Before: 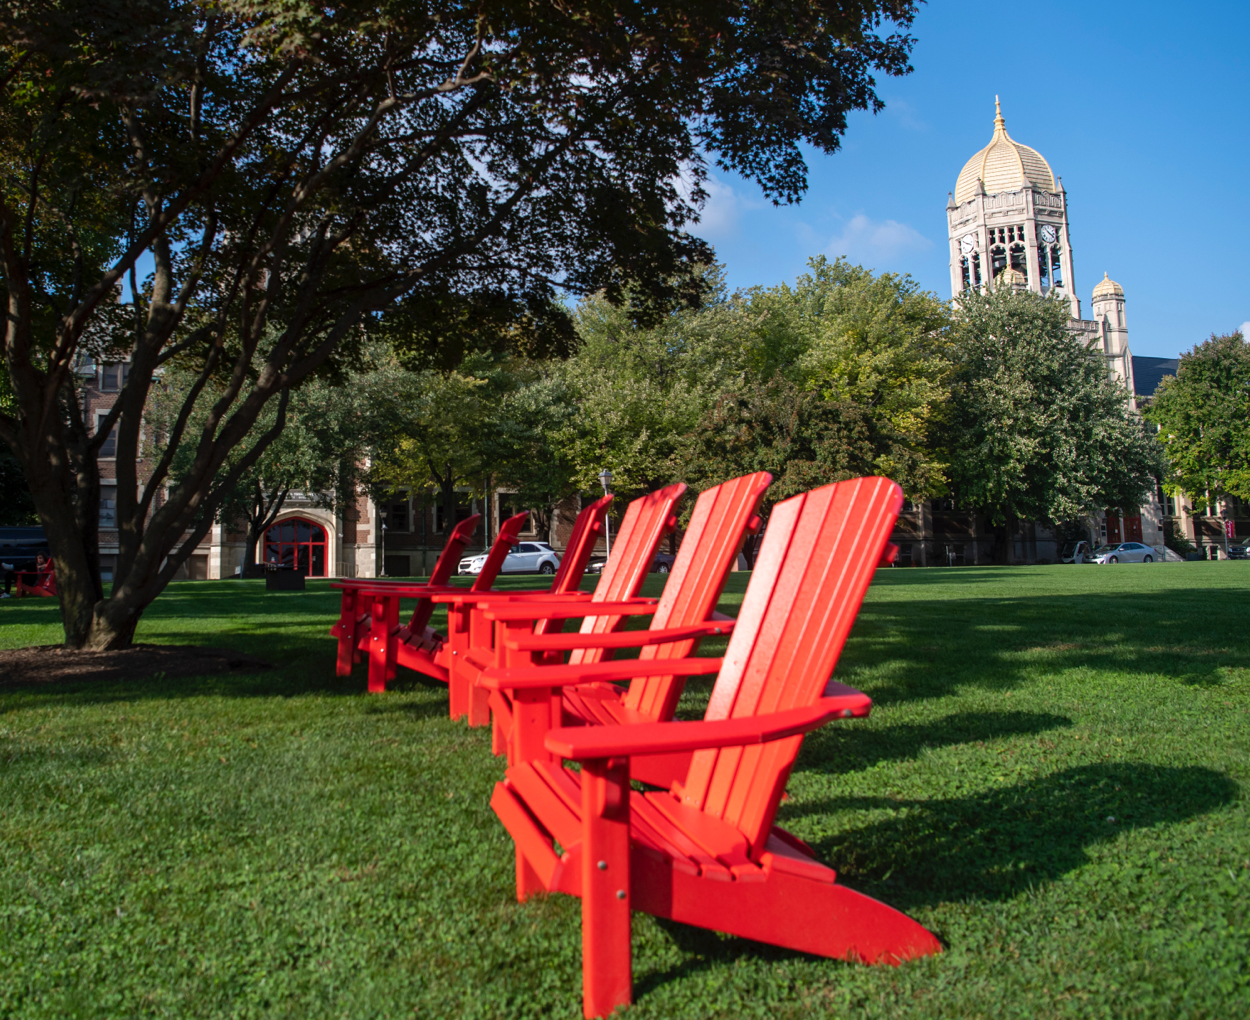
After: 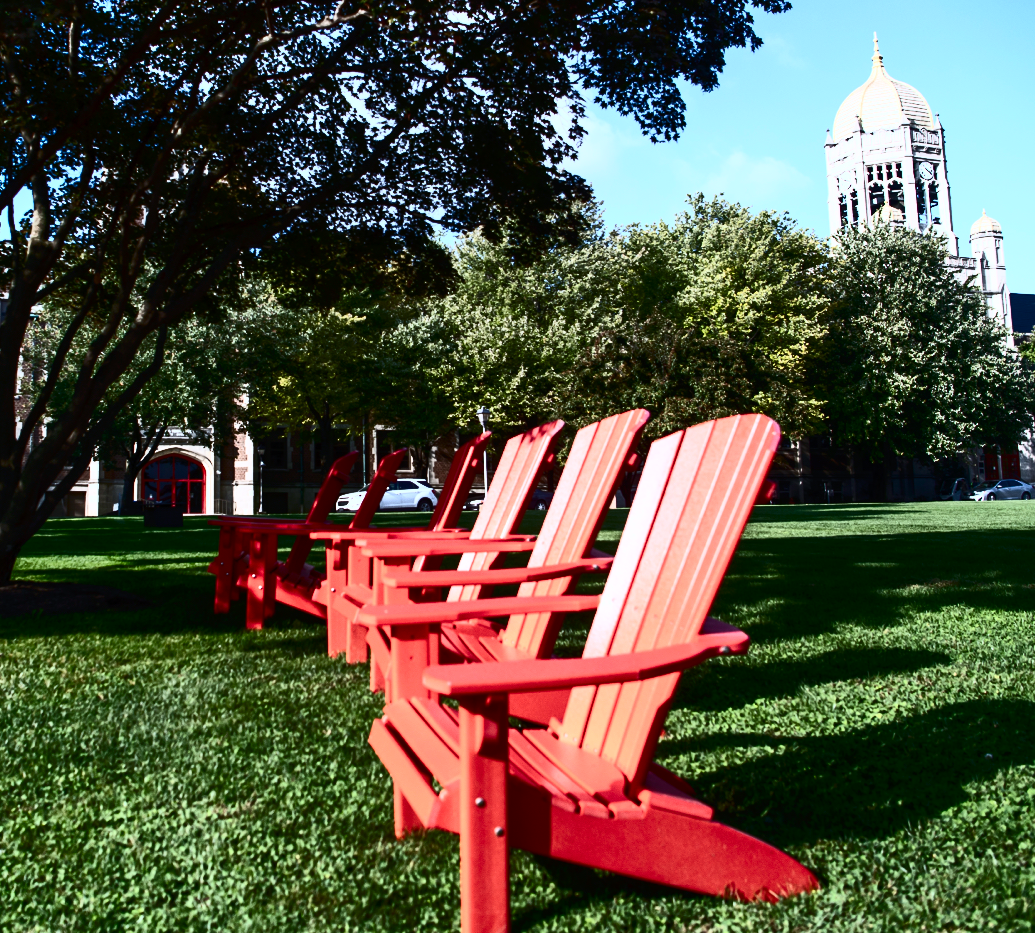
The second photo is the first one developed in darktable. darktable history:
crop: left 9.807%, top 6.259%, right 7.334%, bottom 2.177%
contrast brightness saturation: contrast 0.93, brightness 0.2
shadows and highlights: radius 264.75, soften with gaussian
white balance: red 0.931, blue 1.11
